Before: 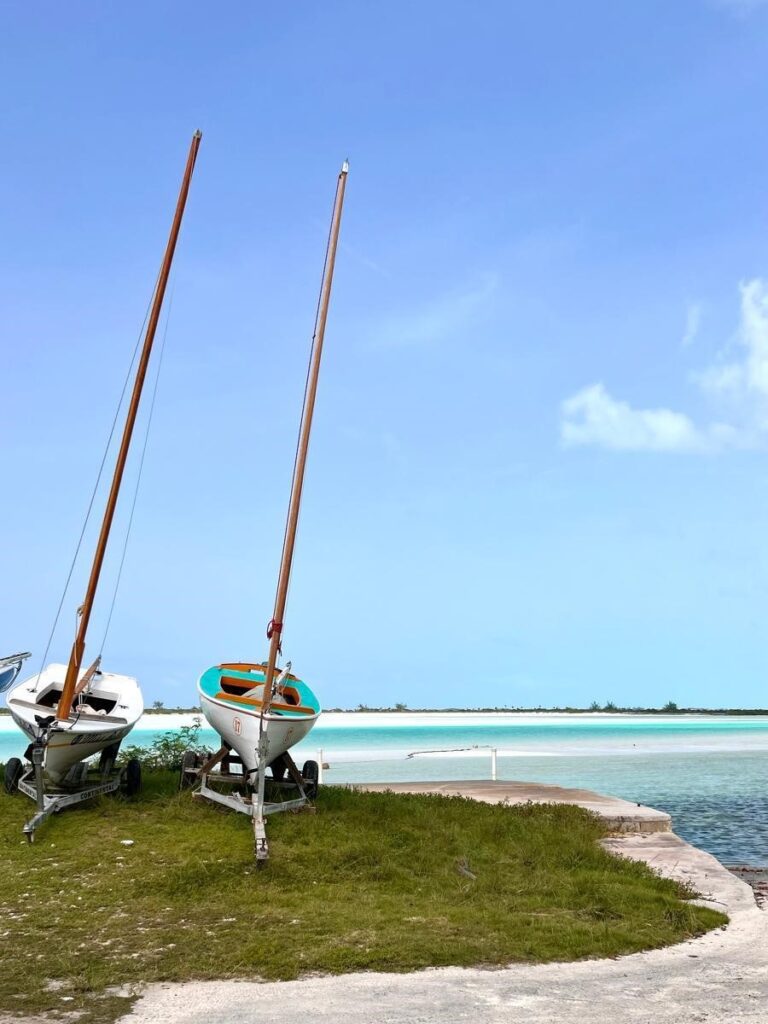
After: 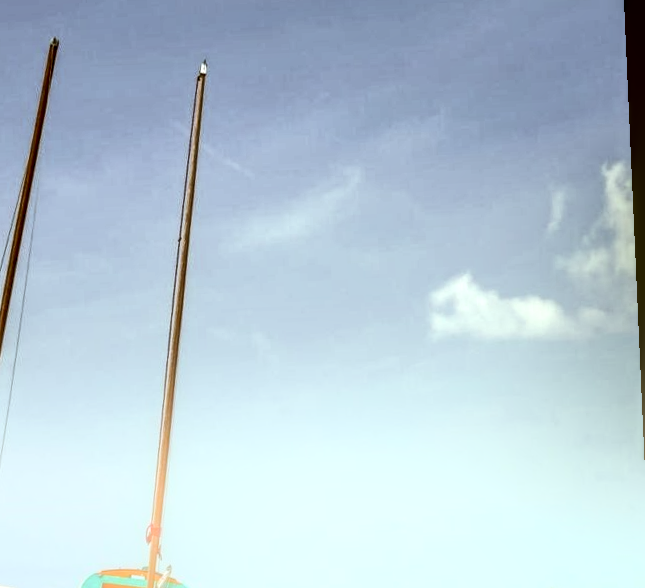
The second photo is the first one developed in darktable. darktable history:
rotate and perspective: rotation -2.56°, automatic cropping off
color balance rgb: perceptual saturation grading › highlights -31.88%, perceptual saturation grading › mid-tones 5.8%, perceptual saturation grading › shadows 18.12%, perceptual brilliance grading › highlights 3.62%, perceptual brilliance grading › mid-tones -18.12%, perceptual brilliance grading › shadows -41.3%
crop: left 18.38%, top 11.092%, right 2.134%, bottom 33.217%
local contrast: highlights 0%, shadows 0%, detail 182%
bloom: size 16%, threshold 98%, strength 20%
color correction: highlights a* -1.43, highlights b* 10.12, shadows a* 0.395, shadows b* 19.35
